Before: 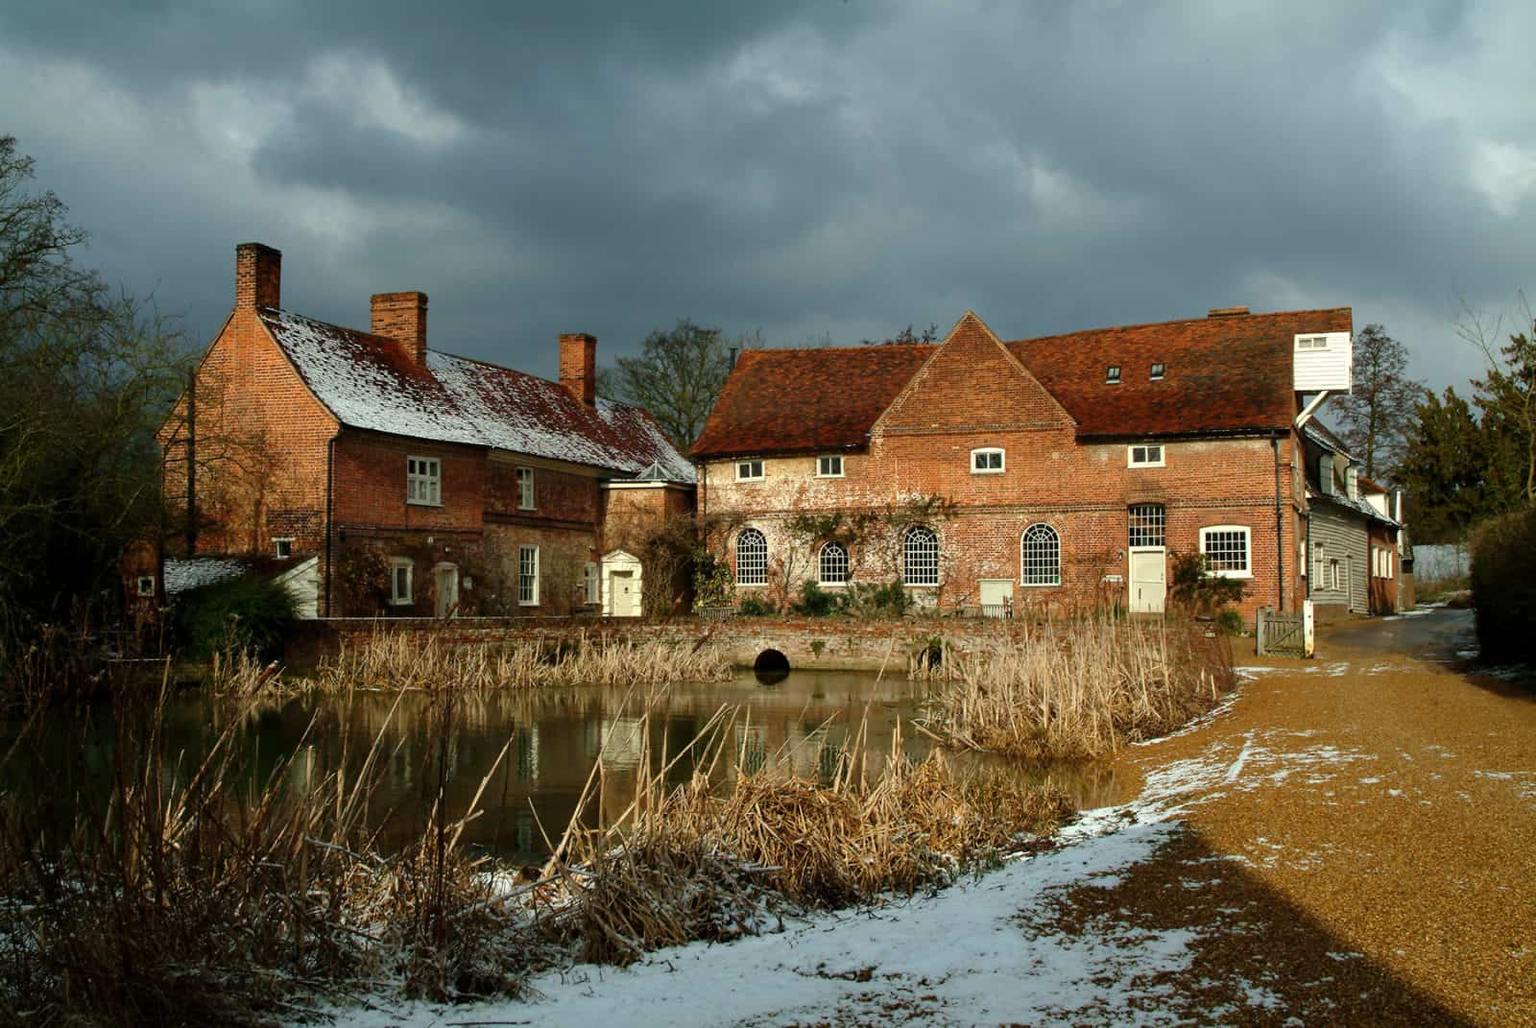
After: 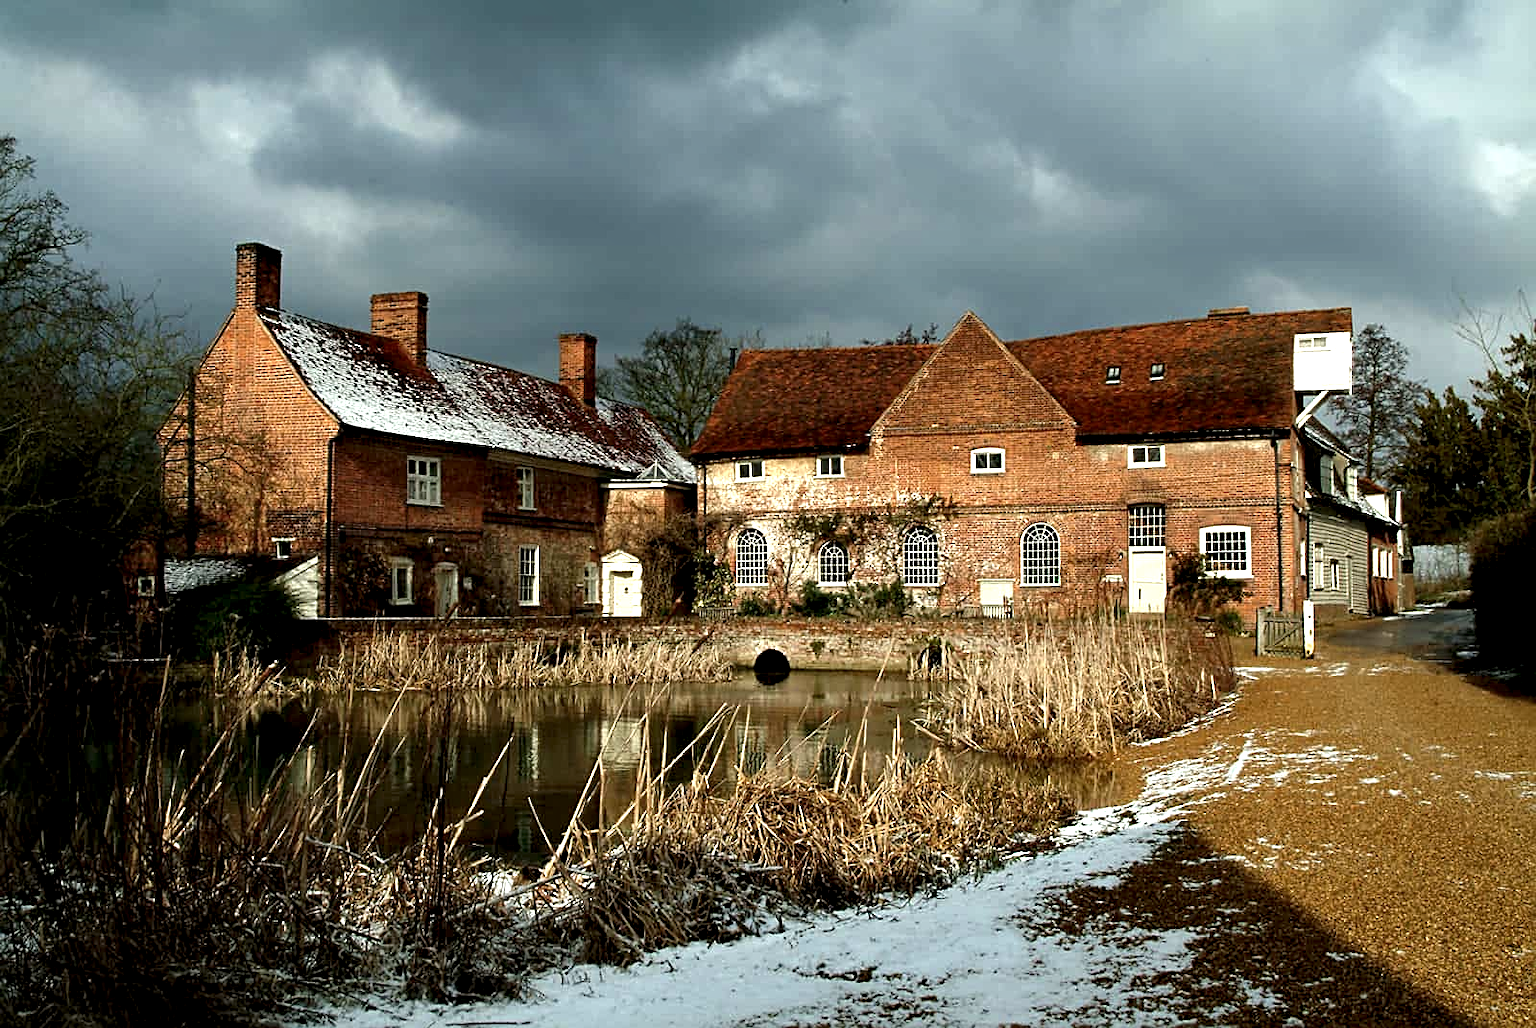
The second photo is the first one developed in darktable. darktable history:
local contrast: highlights 212%, shadows 149%, detail 140%, midtone range 0.253
sharpen: on, module defaults
